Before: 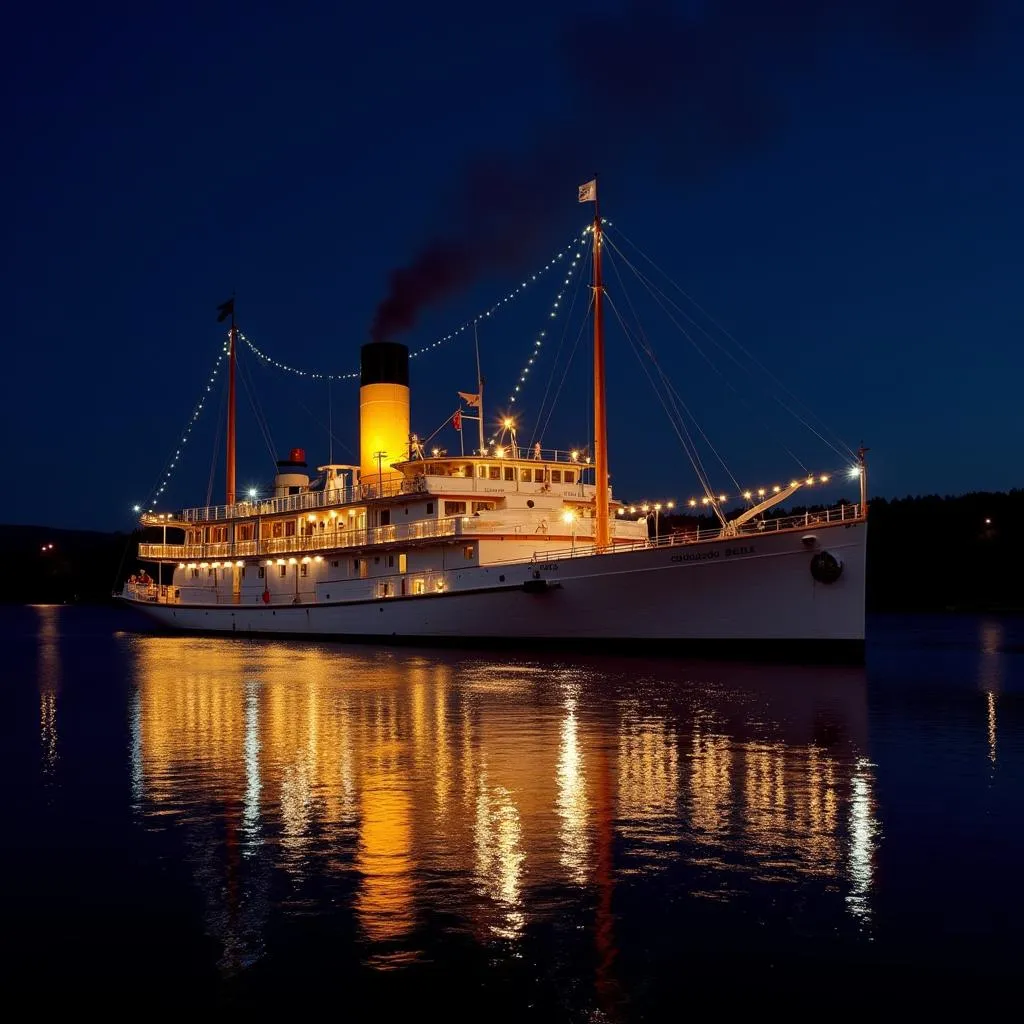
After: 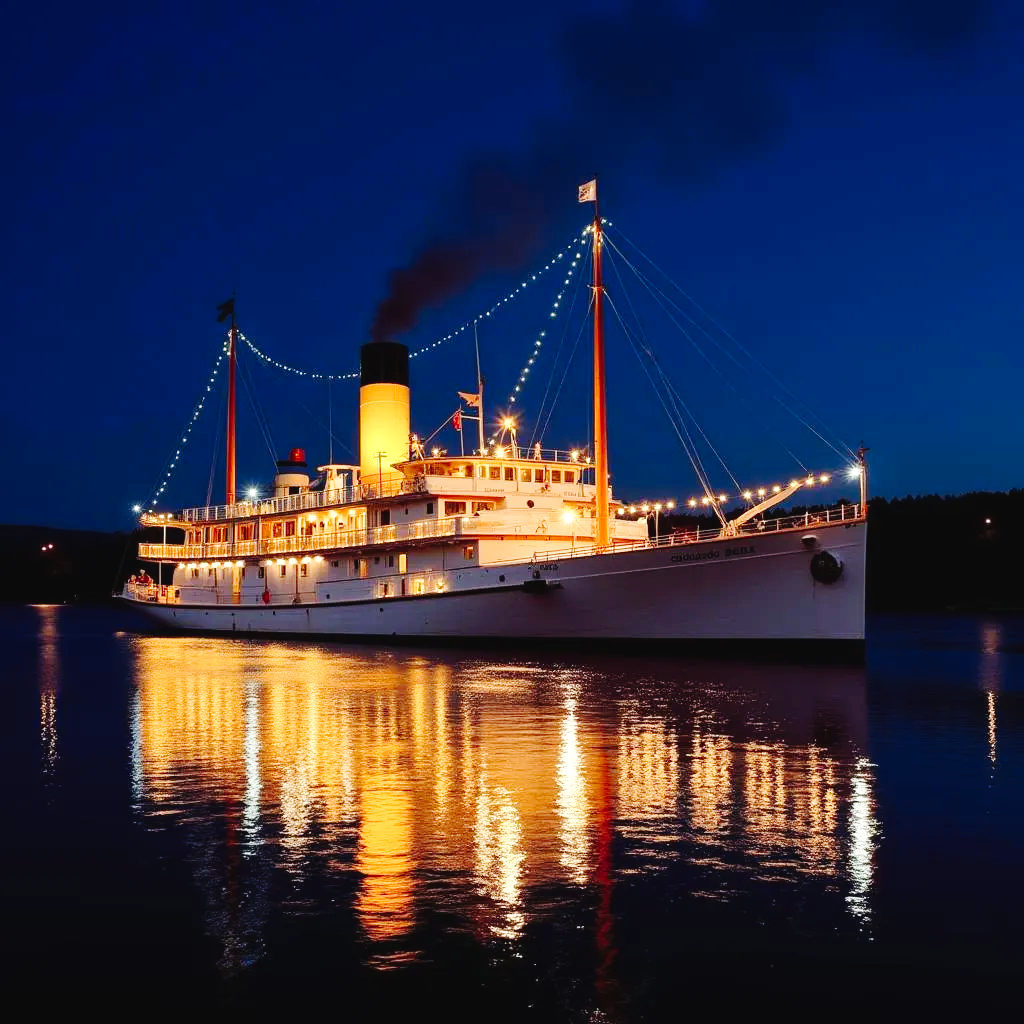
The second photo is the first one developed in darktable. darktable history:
exposure: black level correction 0, exposure 0.692 EV, compensate exposure bias true, compensate highlight preservation false
tone curve: curves: ch0 [(0, 0.026) (0.104, 0.1) (0.233, 0.262) (0.398, 0.507) (0.498, 0.621) (0.65, 0.757) (0.835, 0.883) (1, 0.961)]; ch1 [(0, 0) (0.346, 0.307) (0.408, 0.369) (0.453, 0.457) (0.482, 0.476) (0.502, 0.498) (0.521, 0.503) (0.553, 0.554) (0.638, 0.646) (0.693, 0.727) (1, 1)]; ch2 [(0, 0) (0.366, 0.337) (0.434, 0.46) (0.485, 0.494) (0.5, 0.494) (0.511, 0.508) (0.537, 0.55) (0.579, 0.599) (0.663, 0.67) (1, 1)], preserve colors none
